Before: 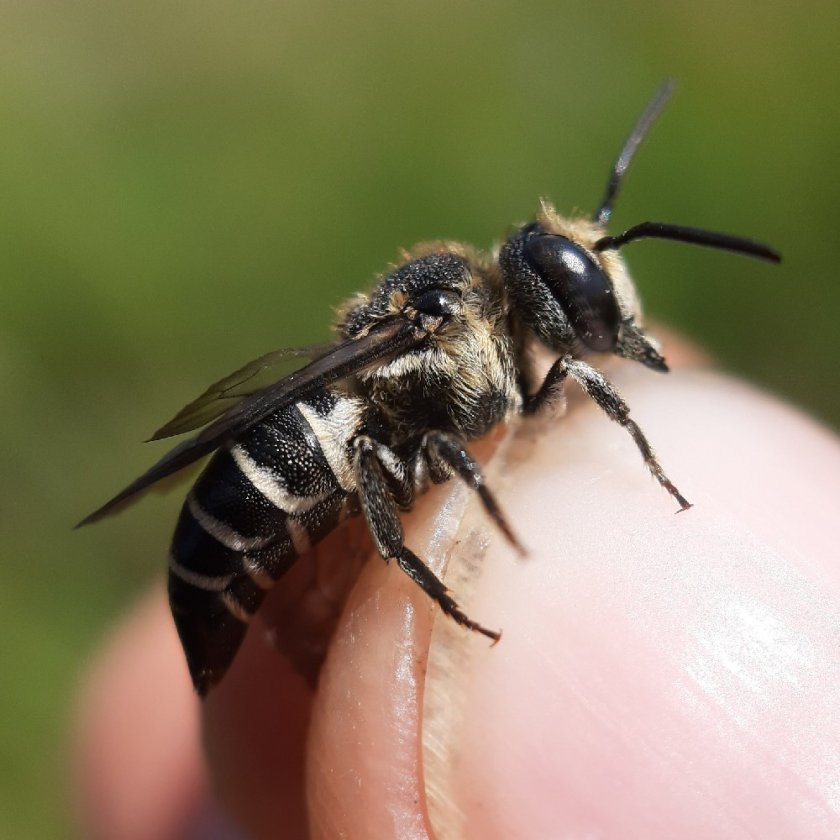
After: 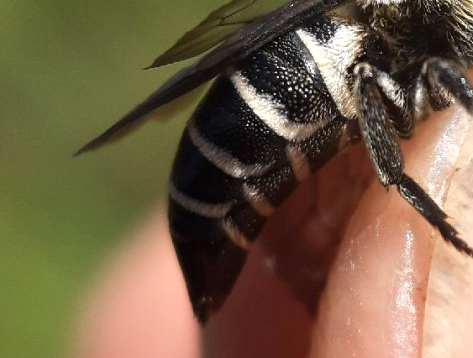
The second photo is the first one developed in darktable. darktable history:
exposure: exposure 0.426 EV, compensate highlight preservation false
crop: top 44.483%, right 43.593%, bottom 12.892%
